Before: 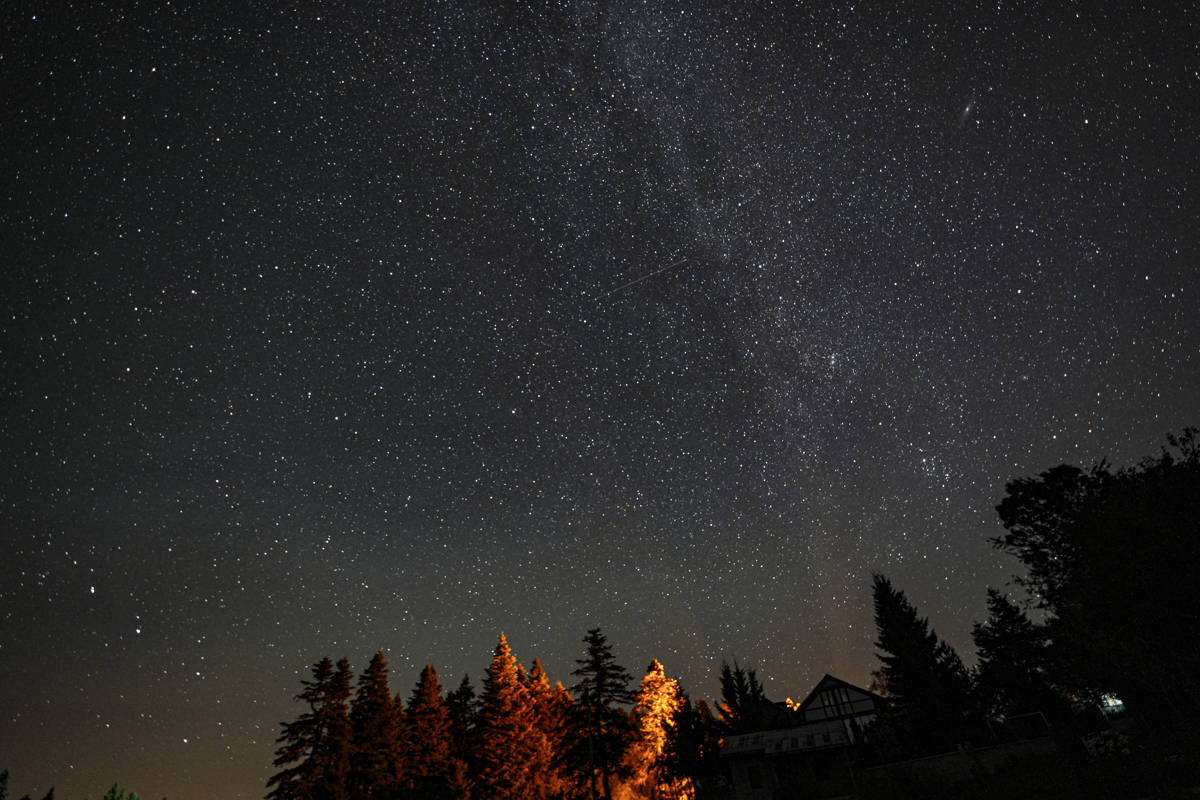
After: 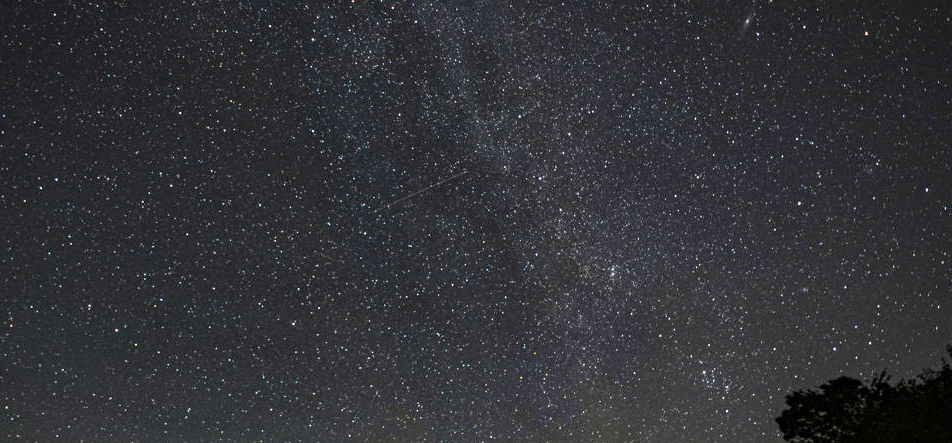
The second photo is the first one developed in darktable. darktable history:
exposure: exposure 0.403 EV, compensate exposure bias true, compensate highlight preservation false
color balance rgb: perceptual saturation grading › global saturation 20%, perceptual saturation grading › highlights -25.744%, perceptual saturation grading › shadows 50.08%, global vibrance 20%
color correction: highlights b* -0.025, saturation 0.873
crop: left 18.375%, top 11.073%, right 1.764%, bottom 33.446%
